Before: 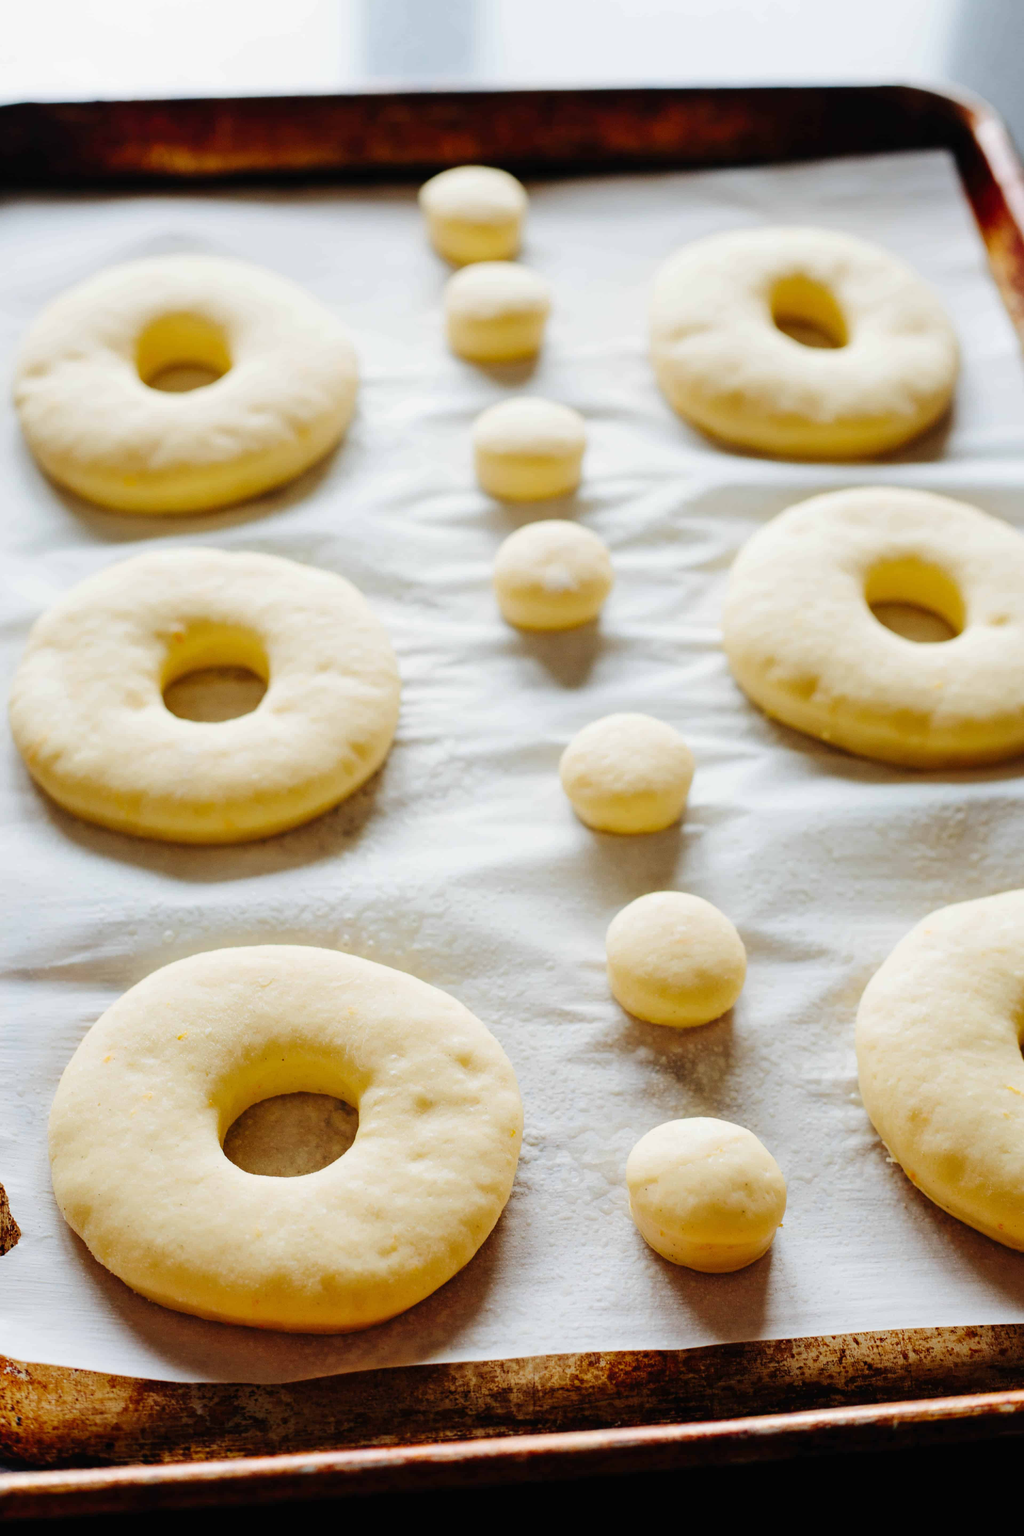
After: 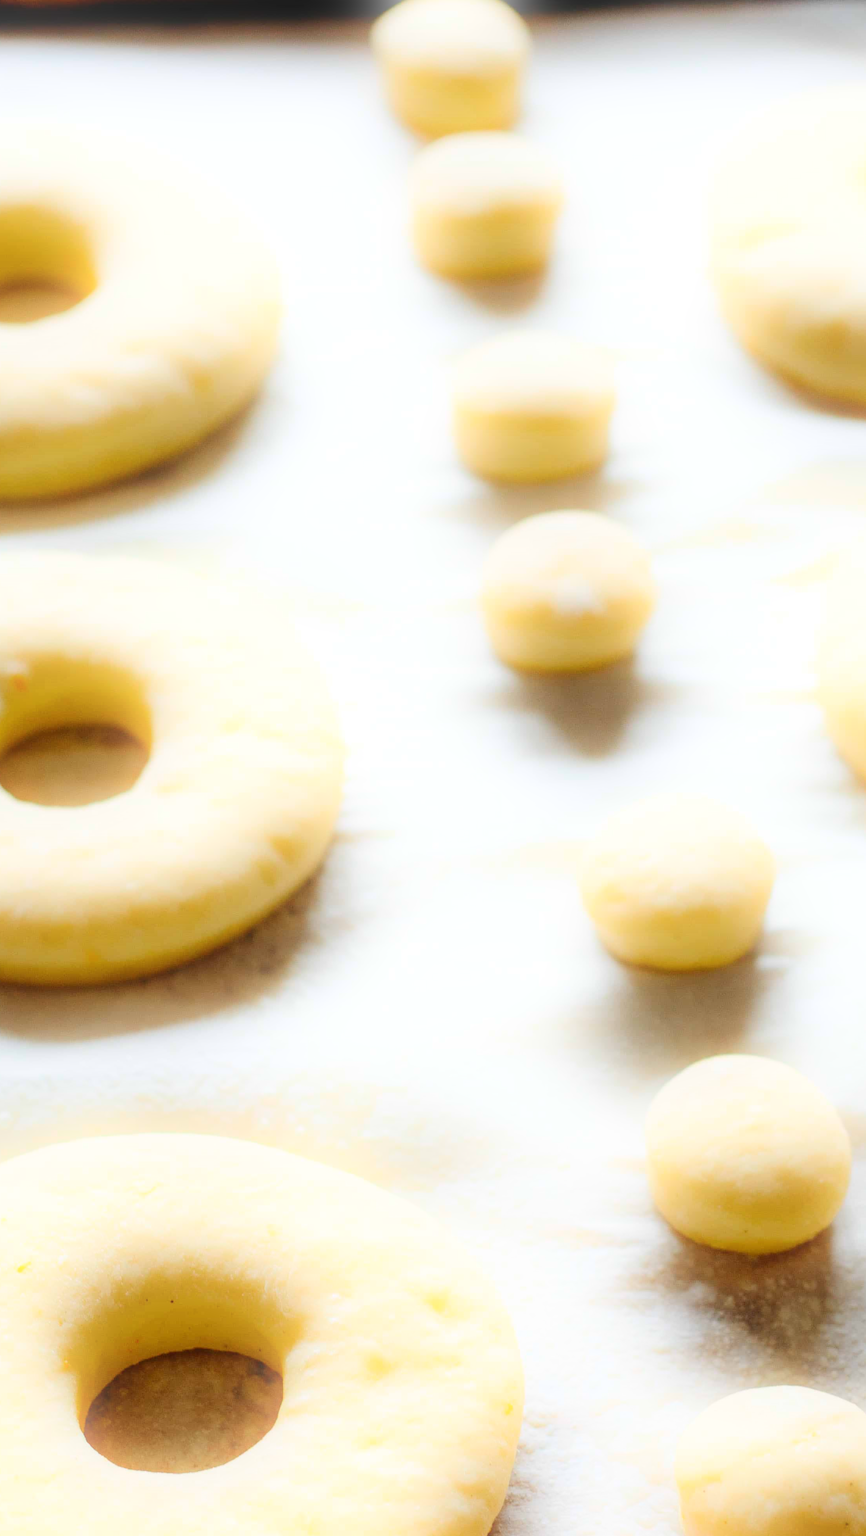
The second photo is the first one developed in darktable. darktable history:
crop: left 16.202%, top 11.208%, right 26.045%, bottom 20.557%
bloom: threshold 82.5%, strength 16.25%
